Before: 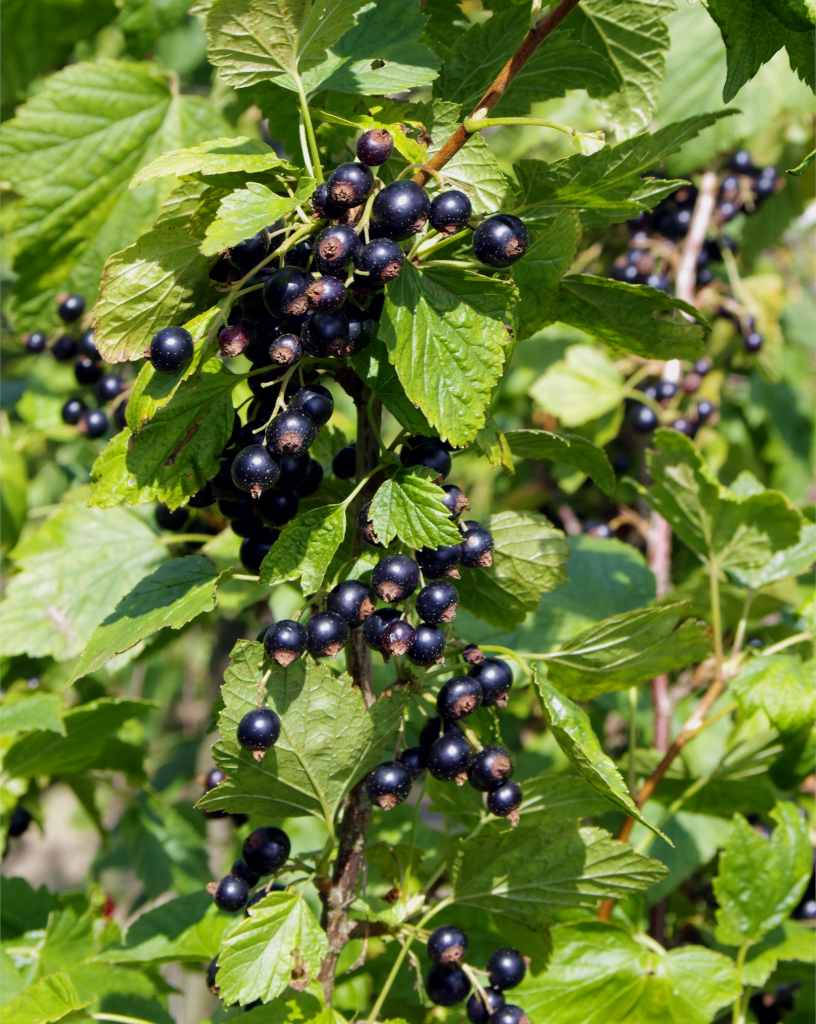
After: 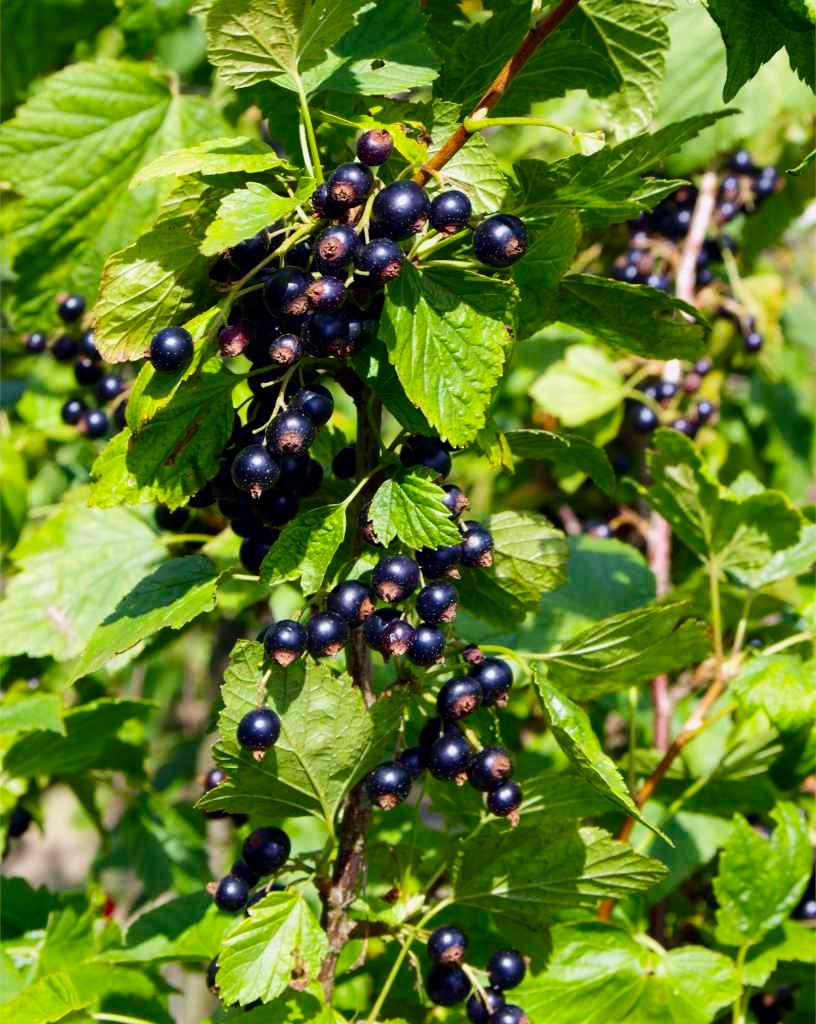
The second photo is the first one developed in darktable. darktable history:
contrast brightness saturation: contrast 0.163, saturation 0.318
